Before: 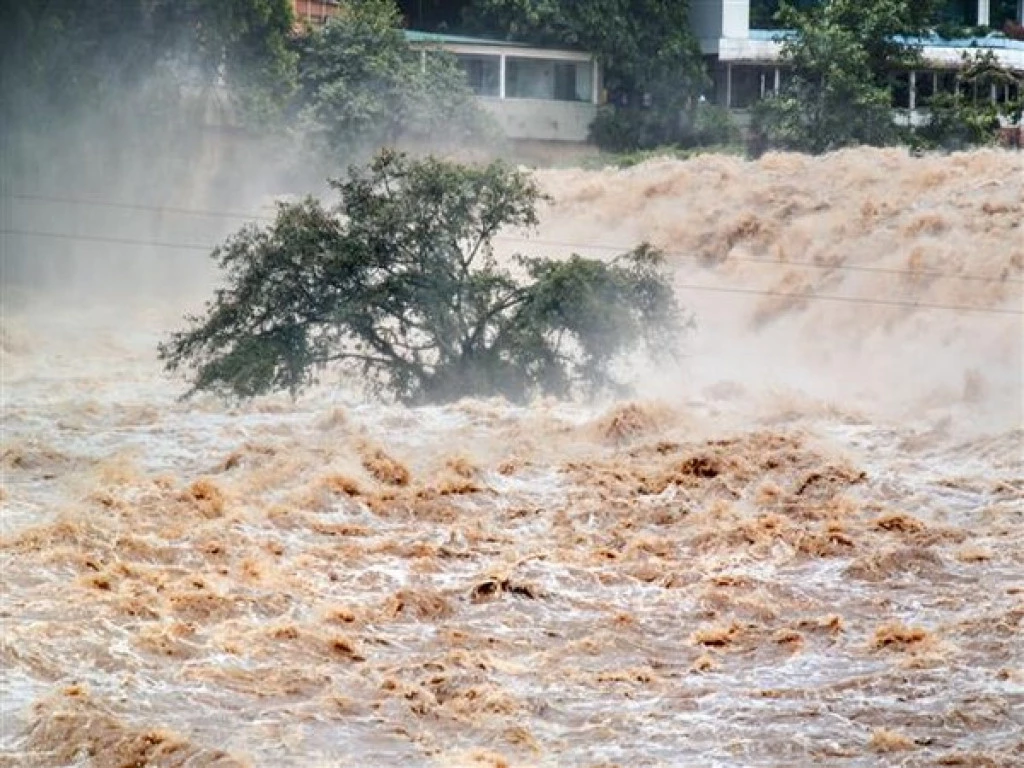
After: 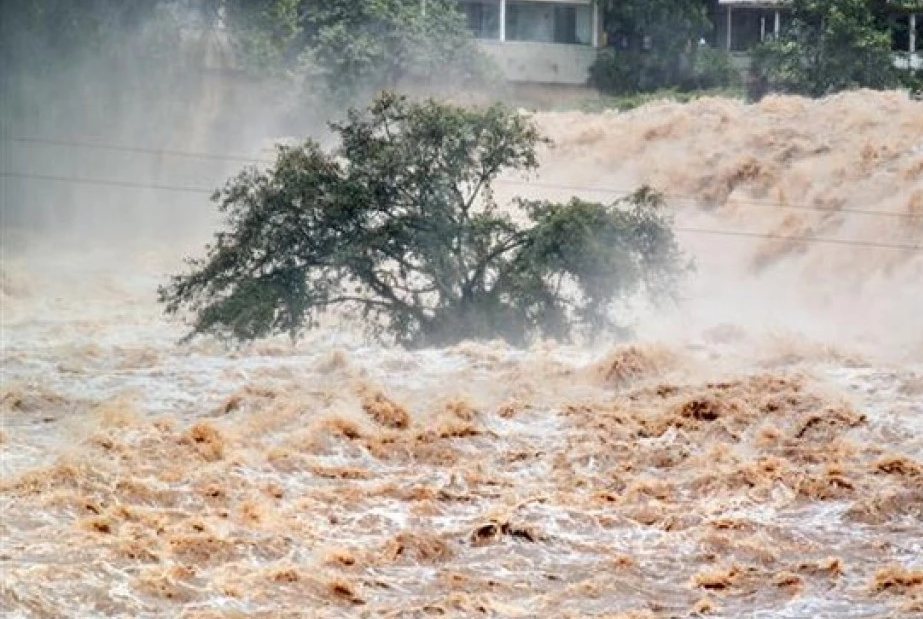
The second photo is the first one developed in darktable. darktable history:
crop: top 7.464%, right 9.837%, bottom 11.93%
